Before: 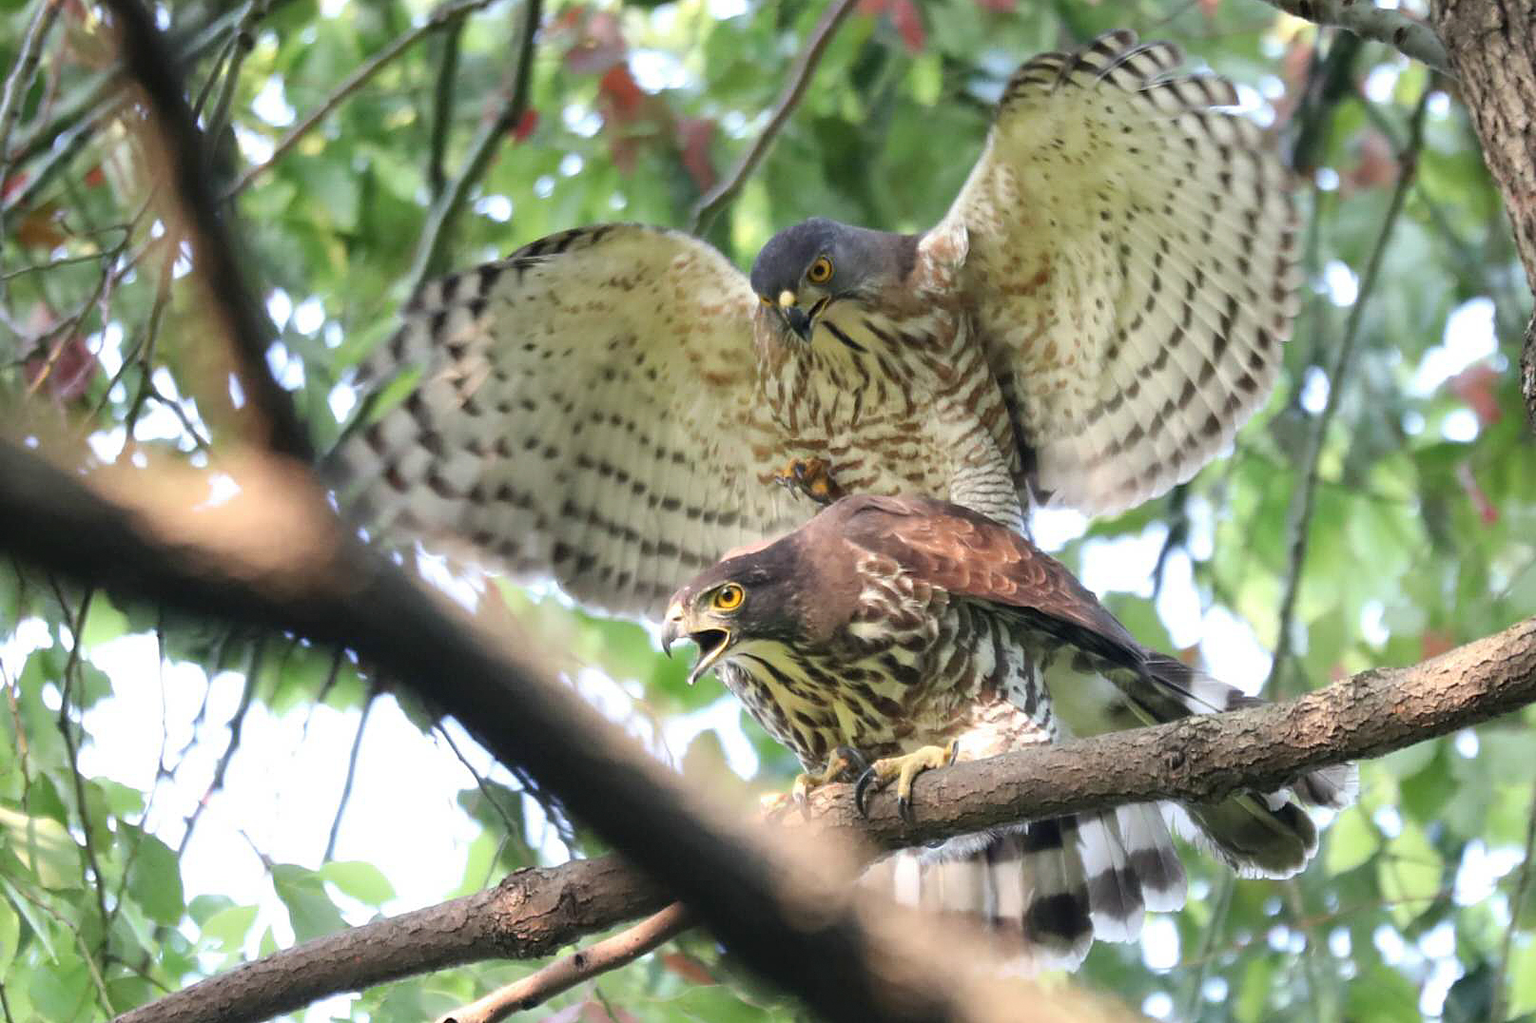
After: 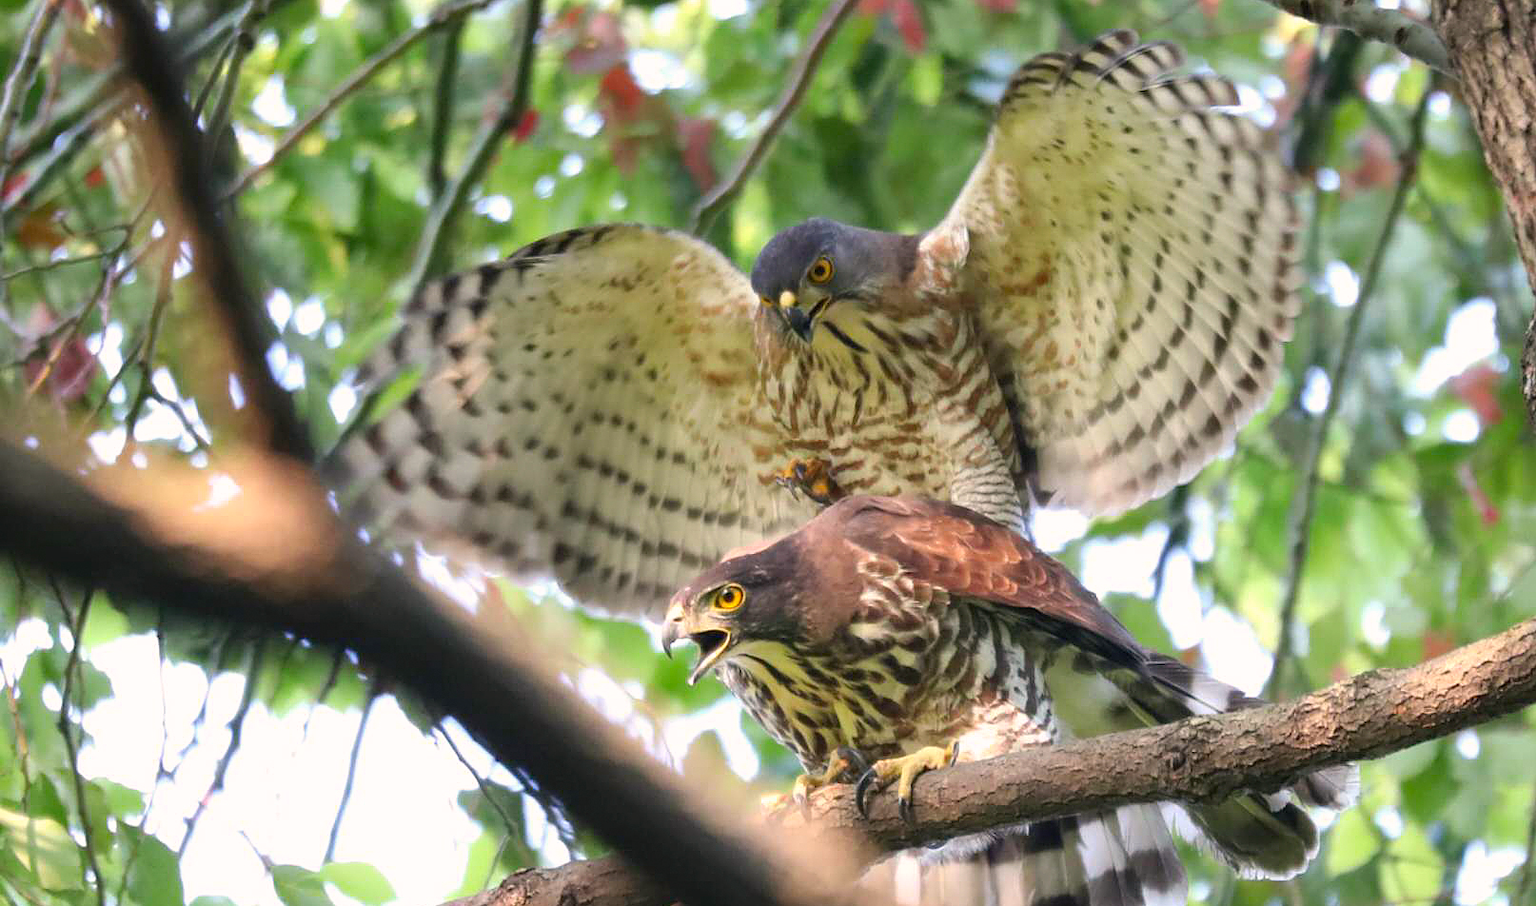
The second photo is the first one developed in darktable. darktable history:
crop and rotate: top 0%, bottom 11.345%
color correction: highlights a* 3.27, highlights b* 1.98, saturation 1.24
